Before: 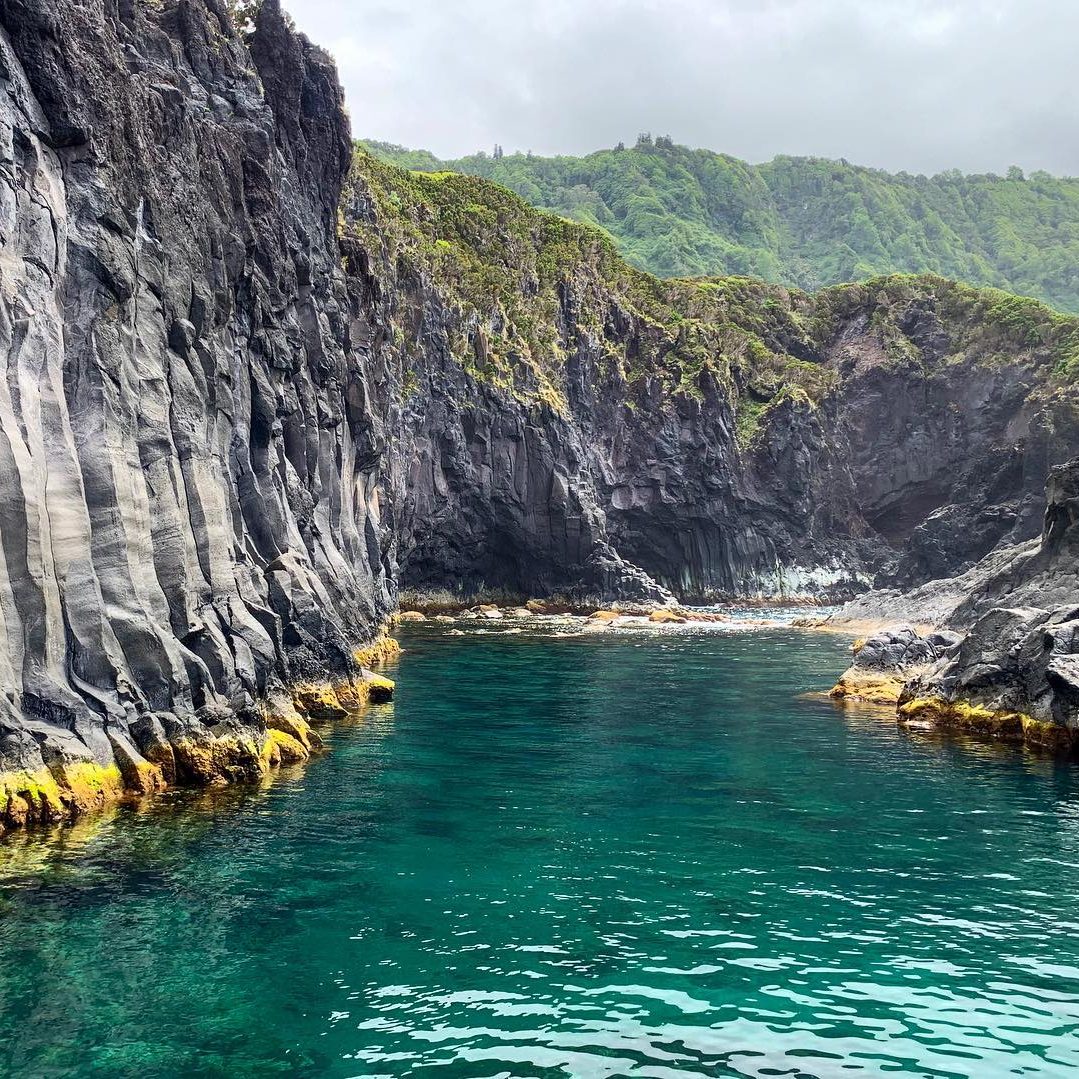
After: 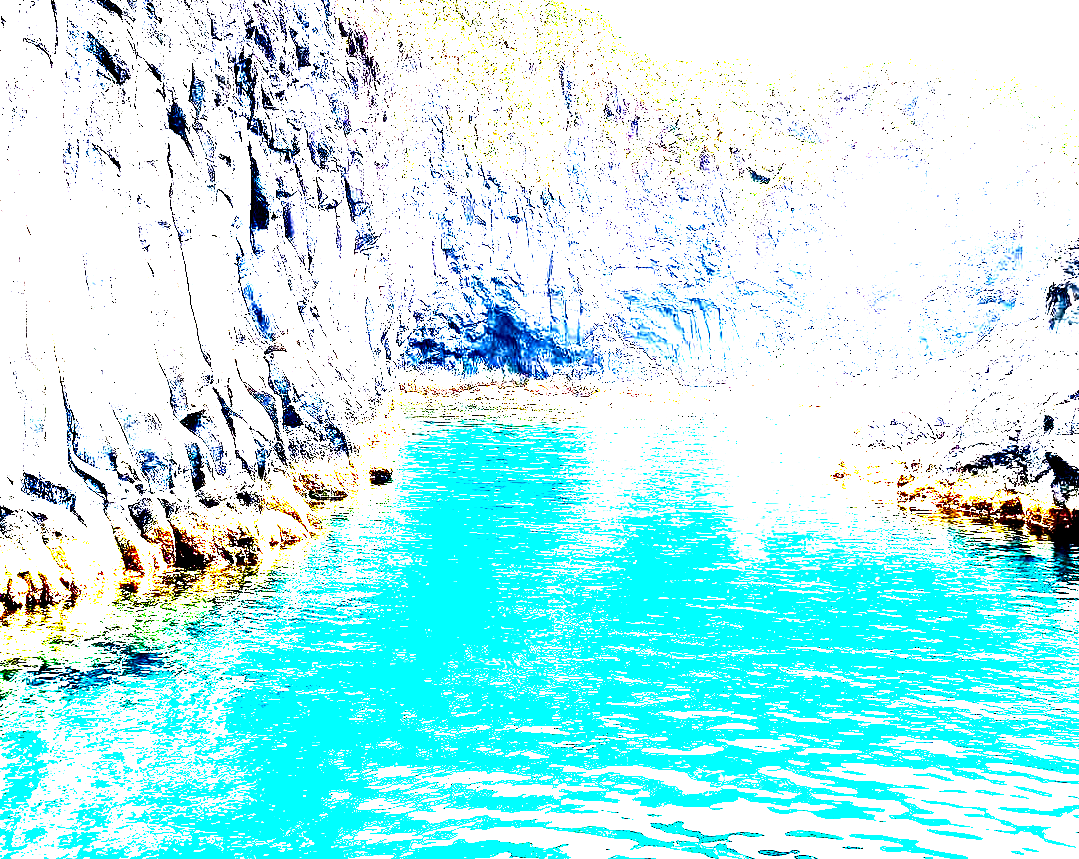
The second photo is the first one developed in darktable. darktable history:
exposure: exposure 7.979 EV, compensate highlight preservation false
crop and rotate: top 20.305%
local contrast: shadows 173%, detail 223%
tone equalizer: -8 EV -0.413 EV, -7 EV -0.39 EV, -6 EV -0.306 EV, -5 EV -0.234 EV, -3 EV 0.229 EV, -2 EV 0.338 EV, -1 EV 0.399 EV, +0 EV 0.428 EV, edges refinement/feathering 500, mask exposure compensation -1.57 EV, preserve details no
